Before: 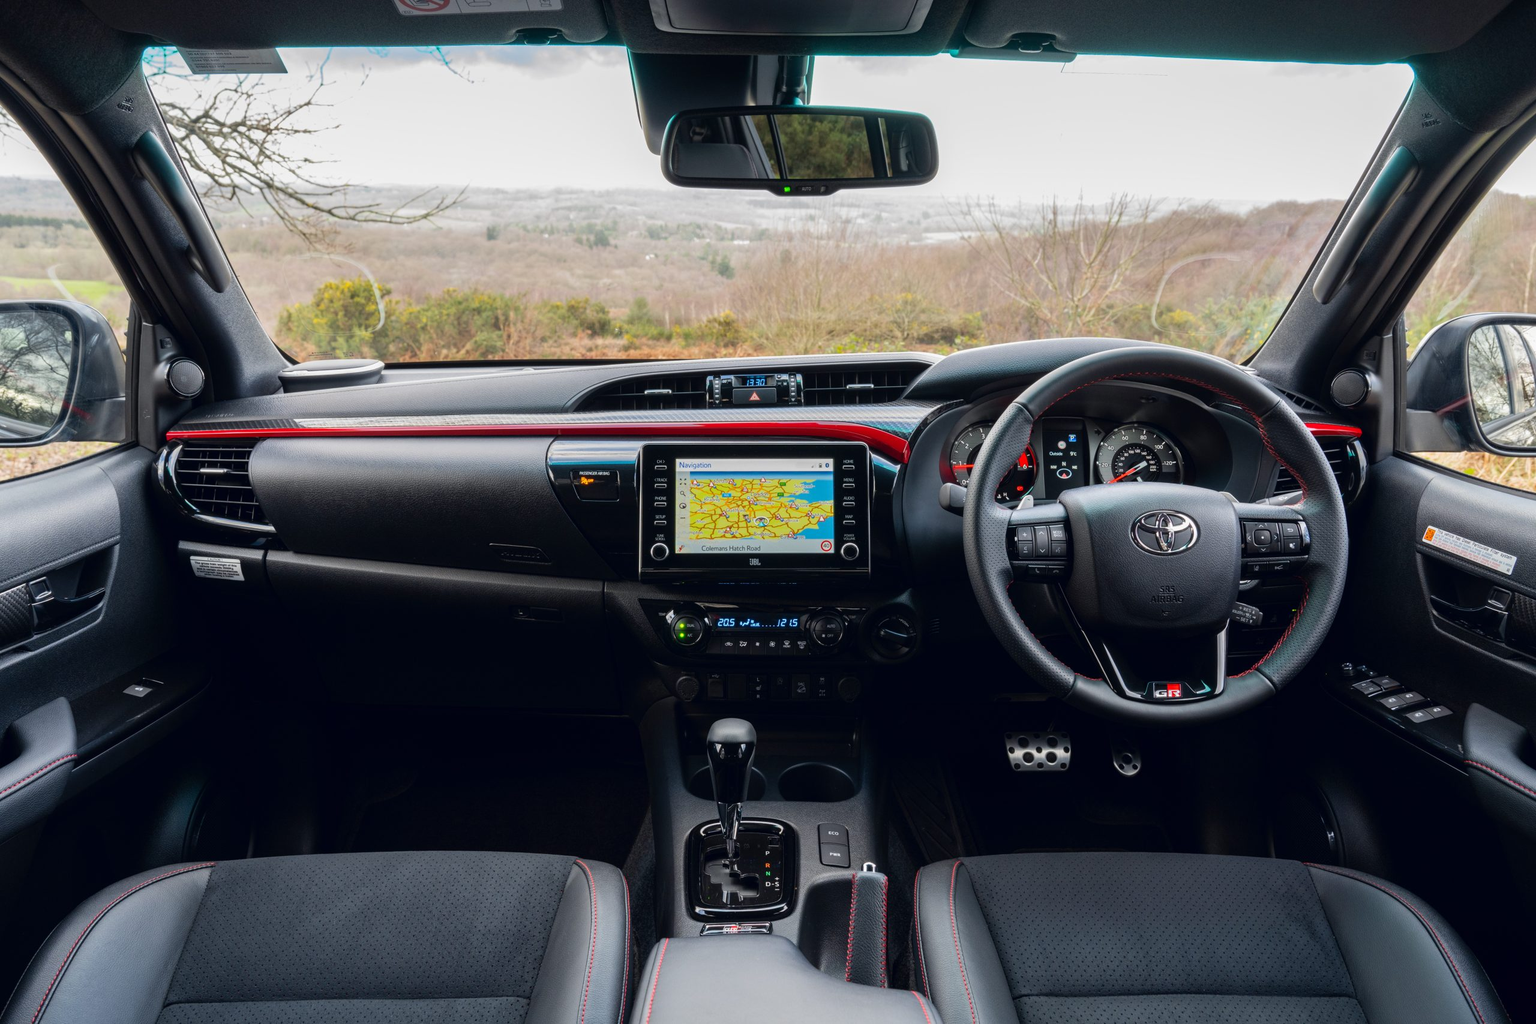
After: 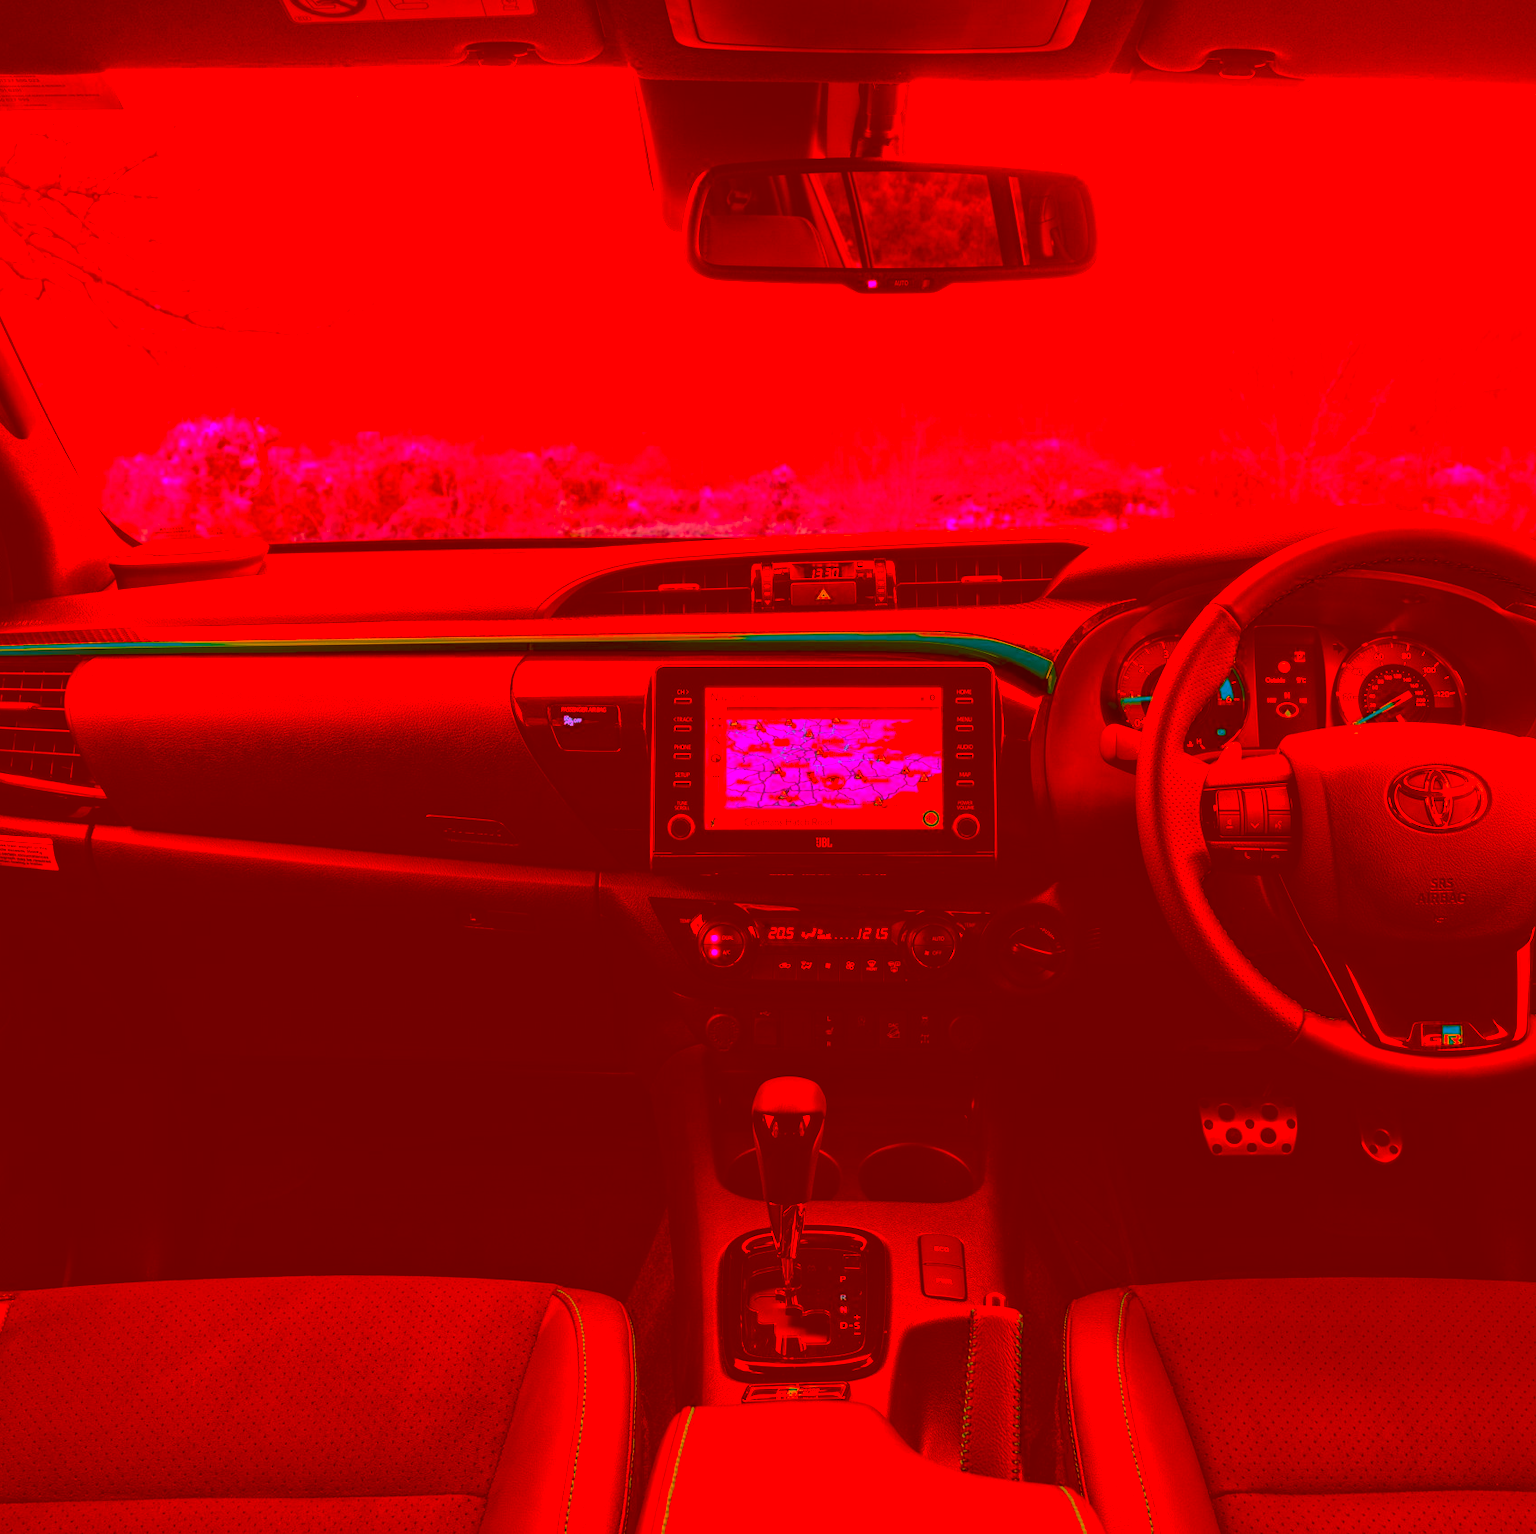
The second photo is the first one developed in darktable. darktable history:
local contrast: mode bilateral grid, contrast 29, coarseness 15, detail 116%, midtone range 0.2
crop and rotate: left 13.389%, right 19.882%
color correction: highlights a* -39.2, highlights b* -39.54, shadows a* -39.47, shadows b* -39.85, saturation -2.98
exposure: black level correction 0, exposure -0.793 EV, compensate exposure bias true, compensate highlight preservation false
